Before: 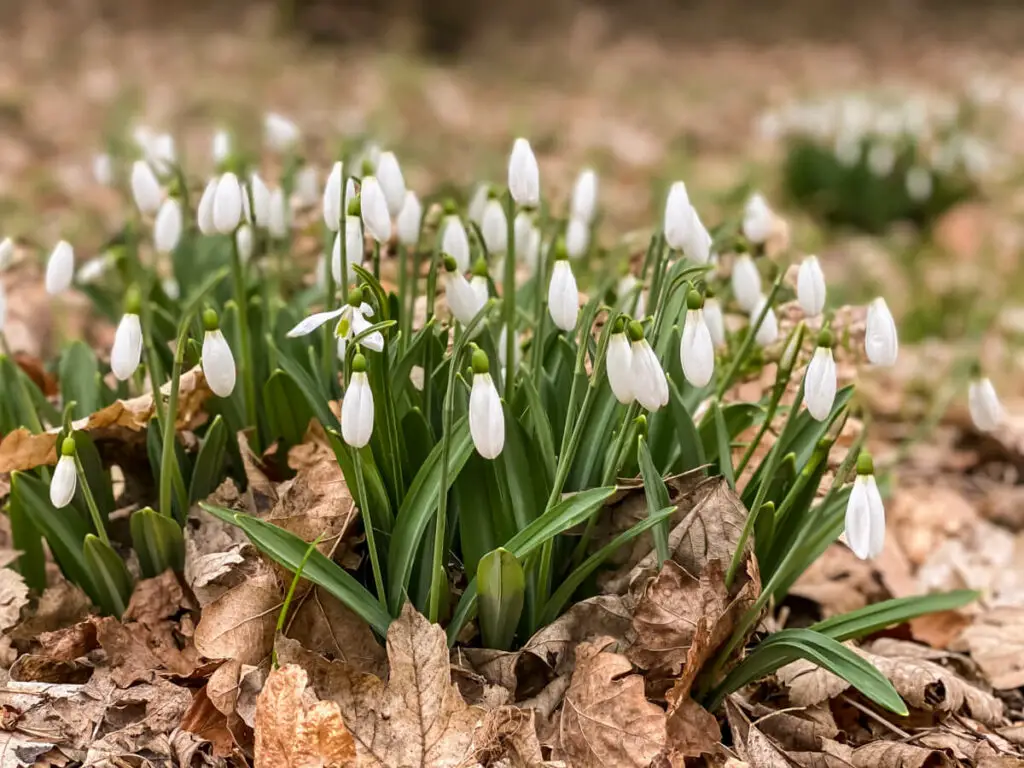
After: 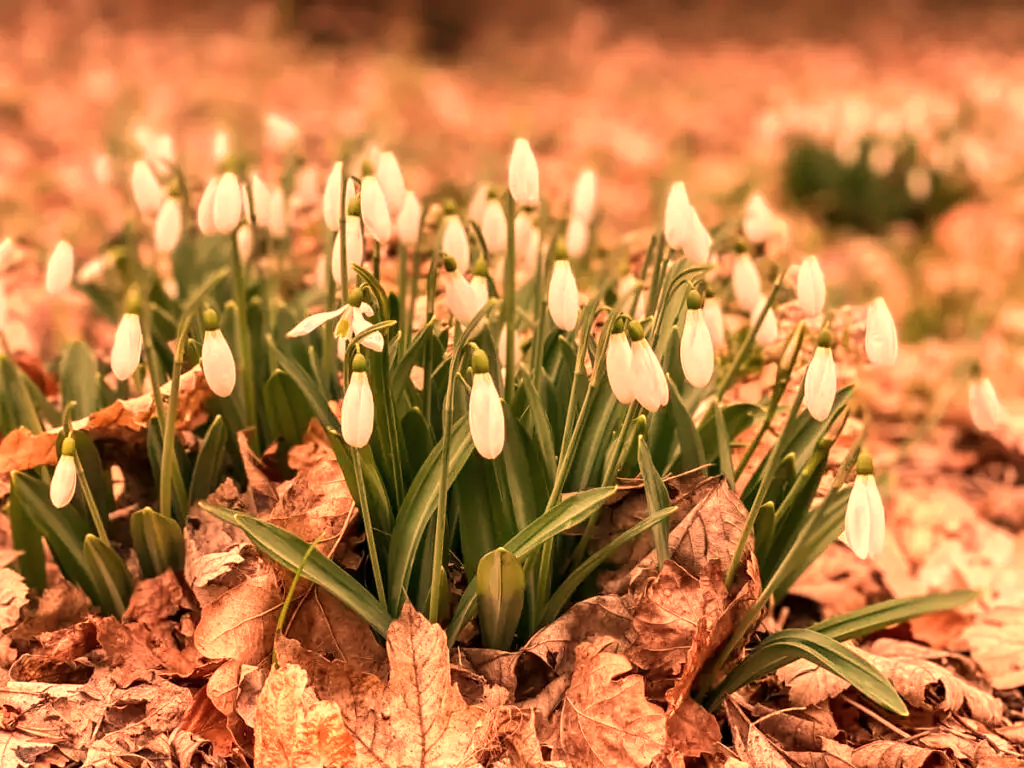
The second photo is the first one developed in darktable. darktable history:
velvia: on, module defaults
tone equalizer: on, module defaults
color correction: highlights a* -0.772, highlights b* -8.92
white balance: red 1.467, blue 0.684
